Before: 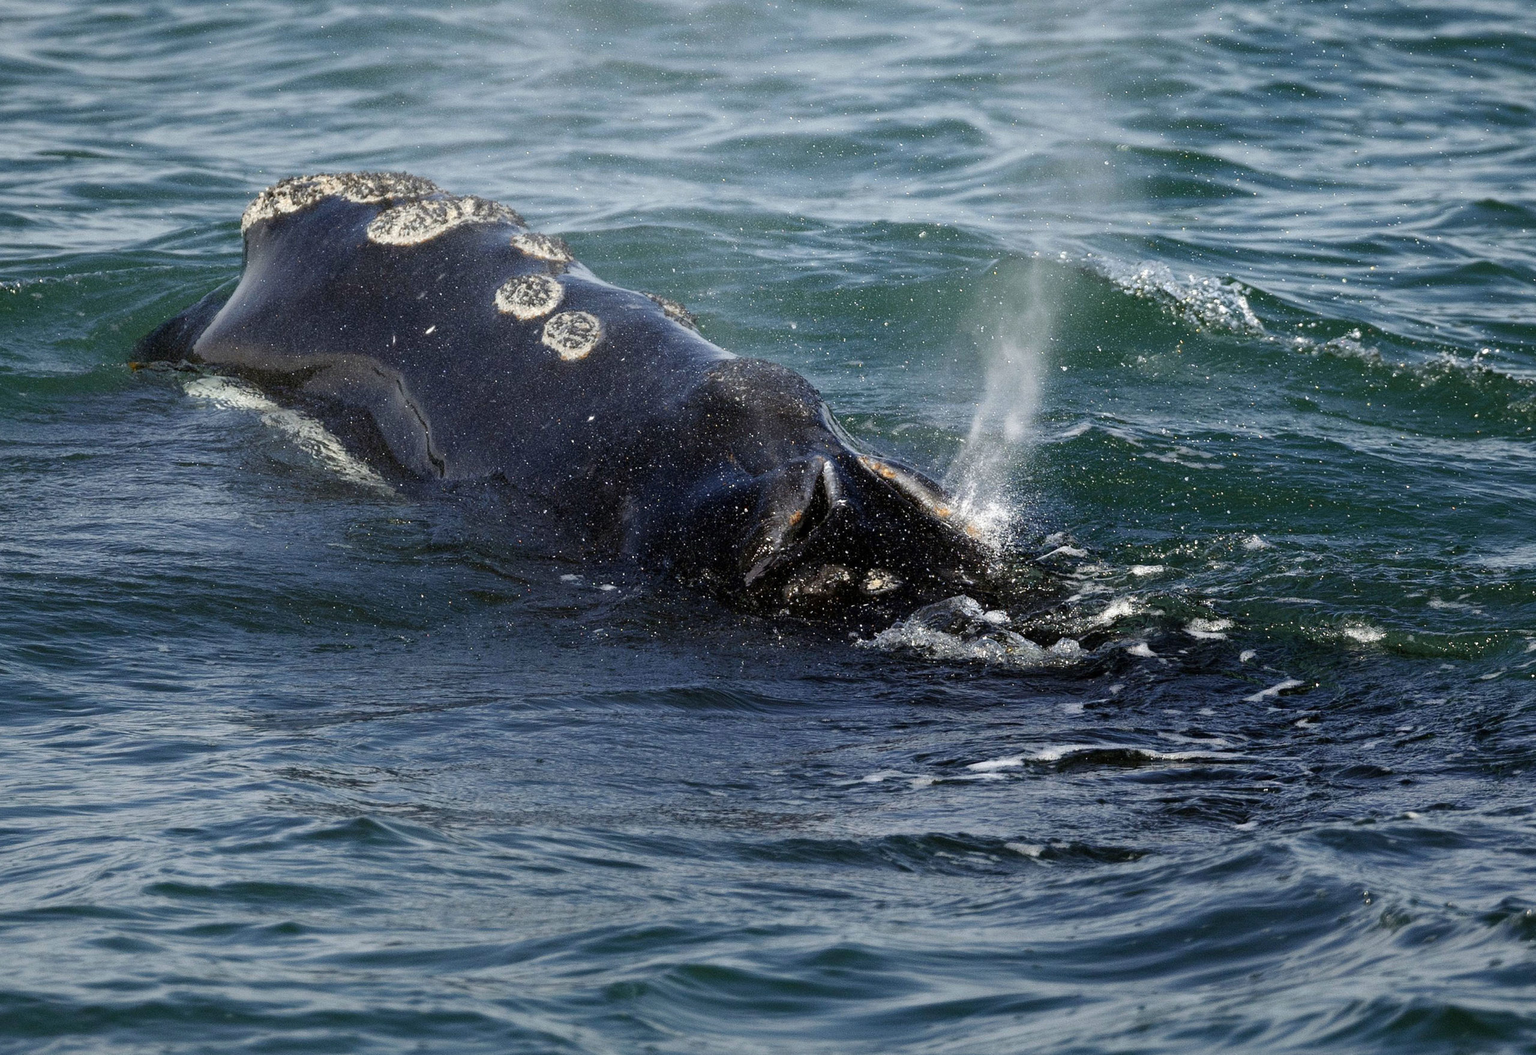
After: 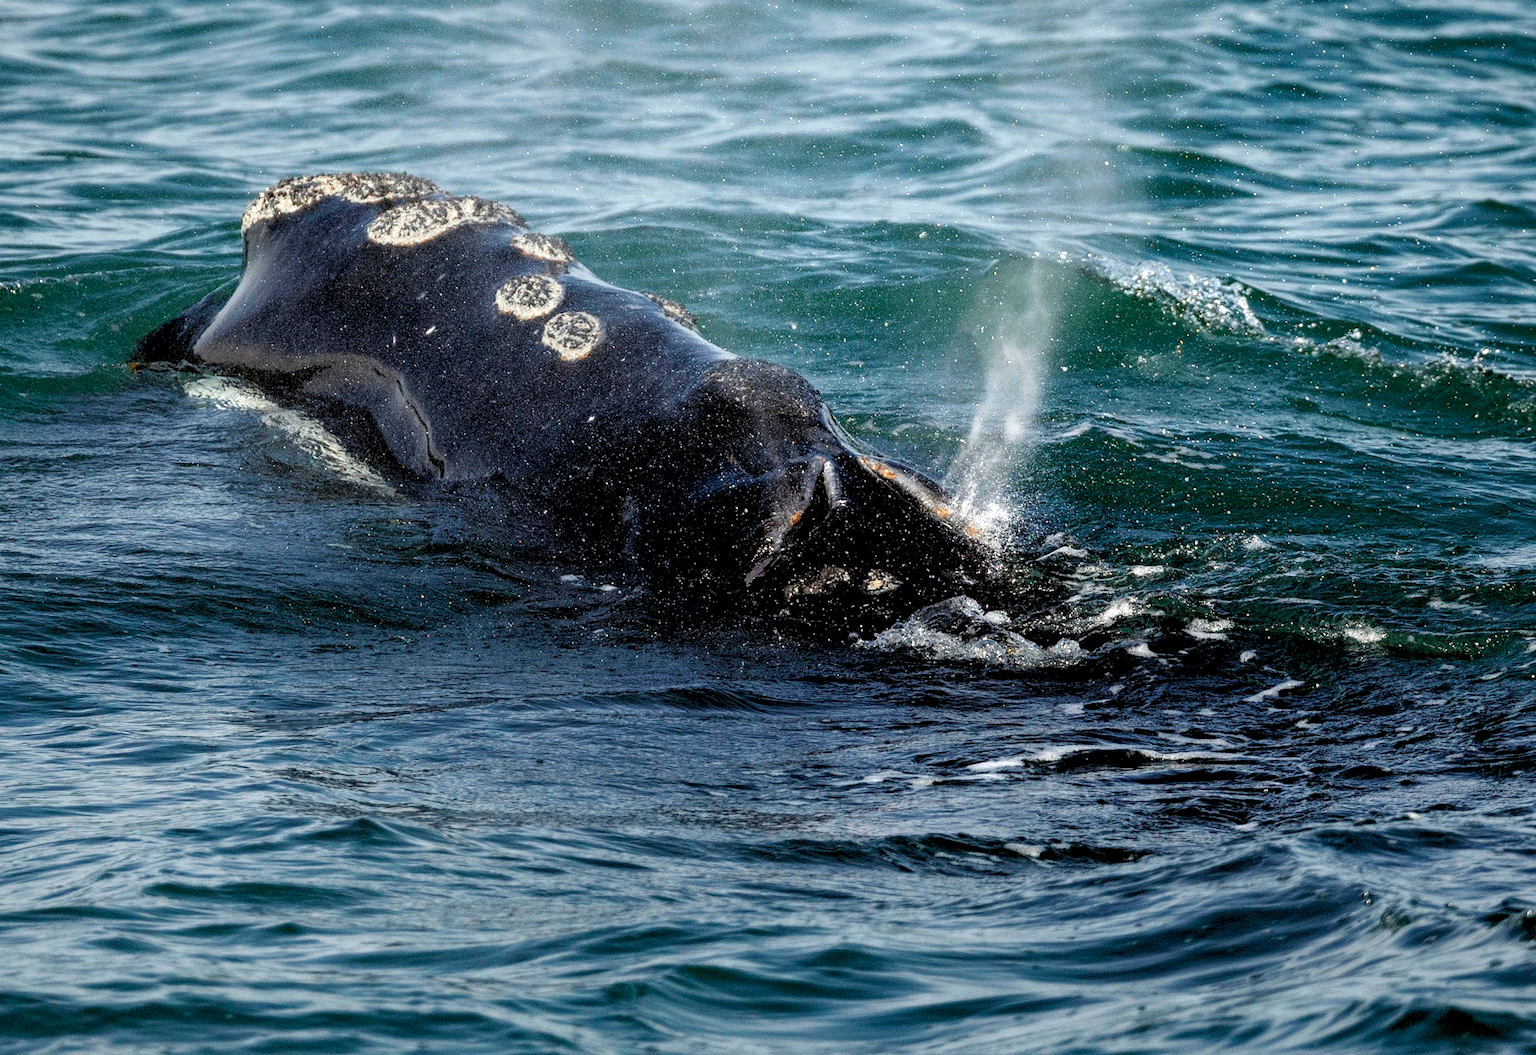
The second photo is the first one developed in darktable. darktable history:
local contrast: on, module defaults
rgb levels: levels [[0.01, 0.419, 0.839], [0, 0.5, 1], [0, 0.5, 1]]
